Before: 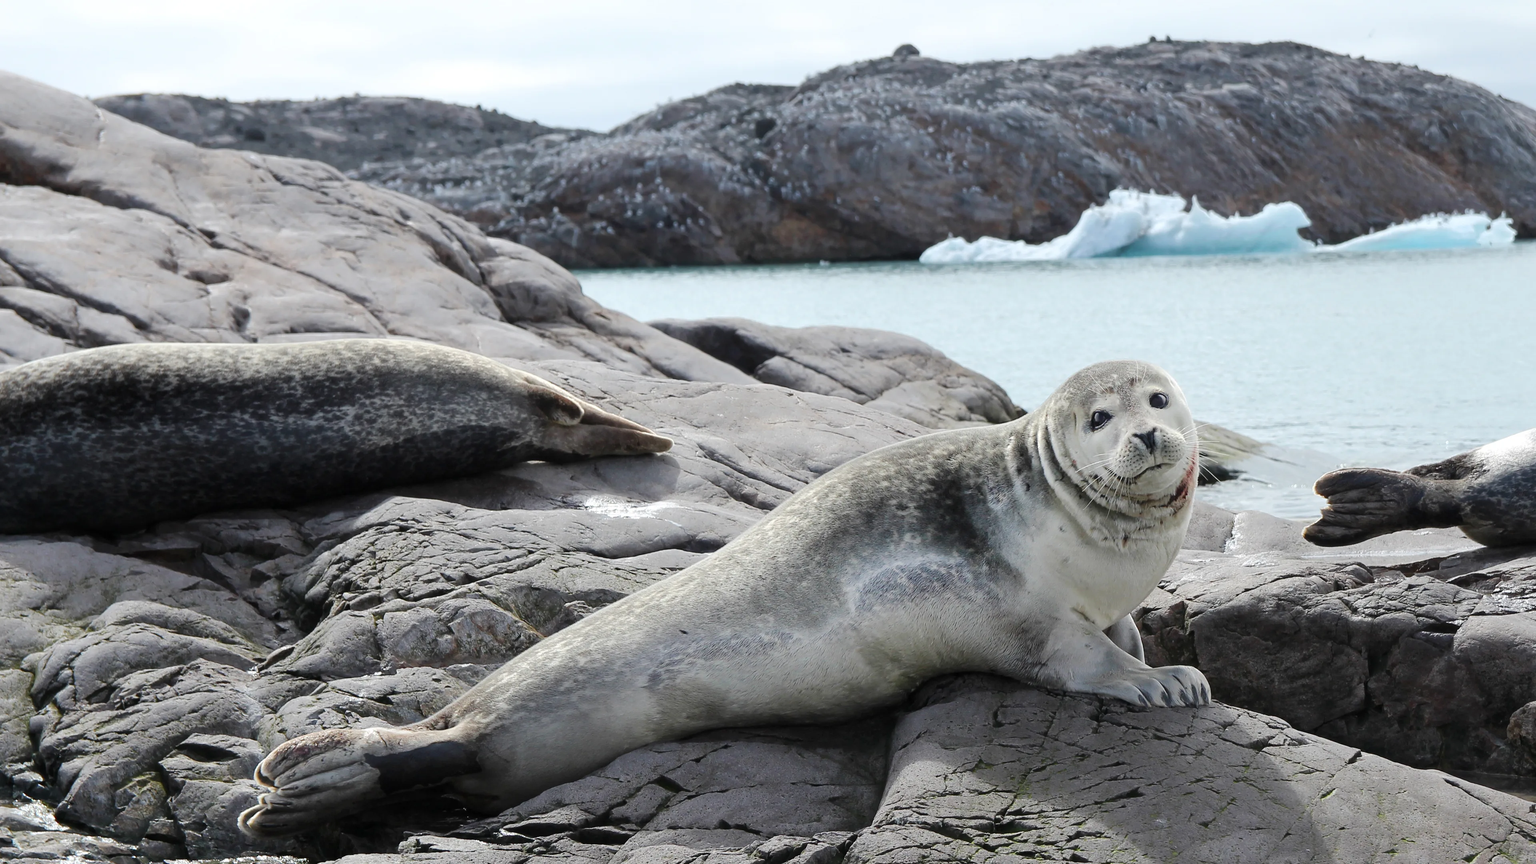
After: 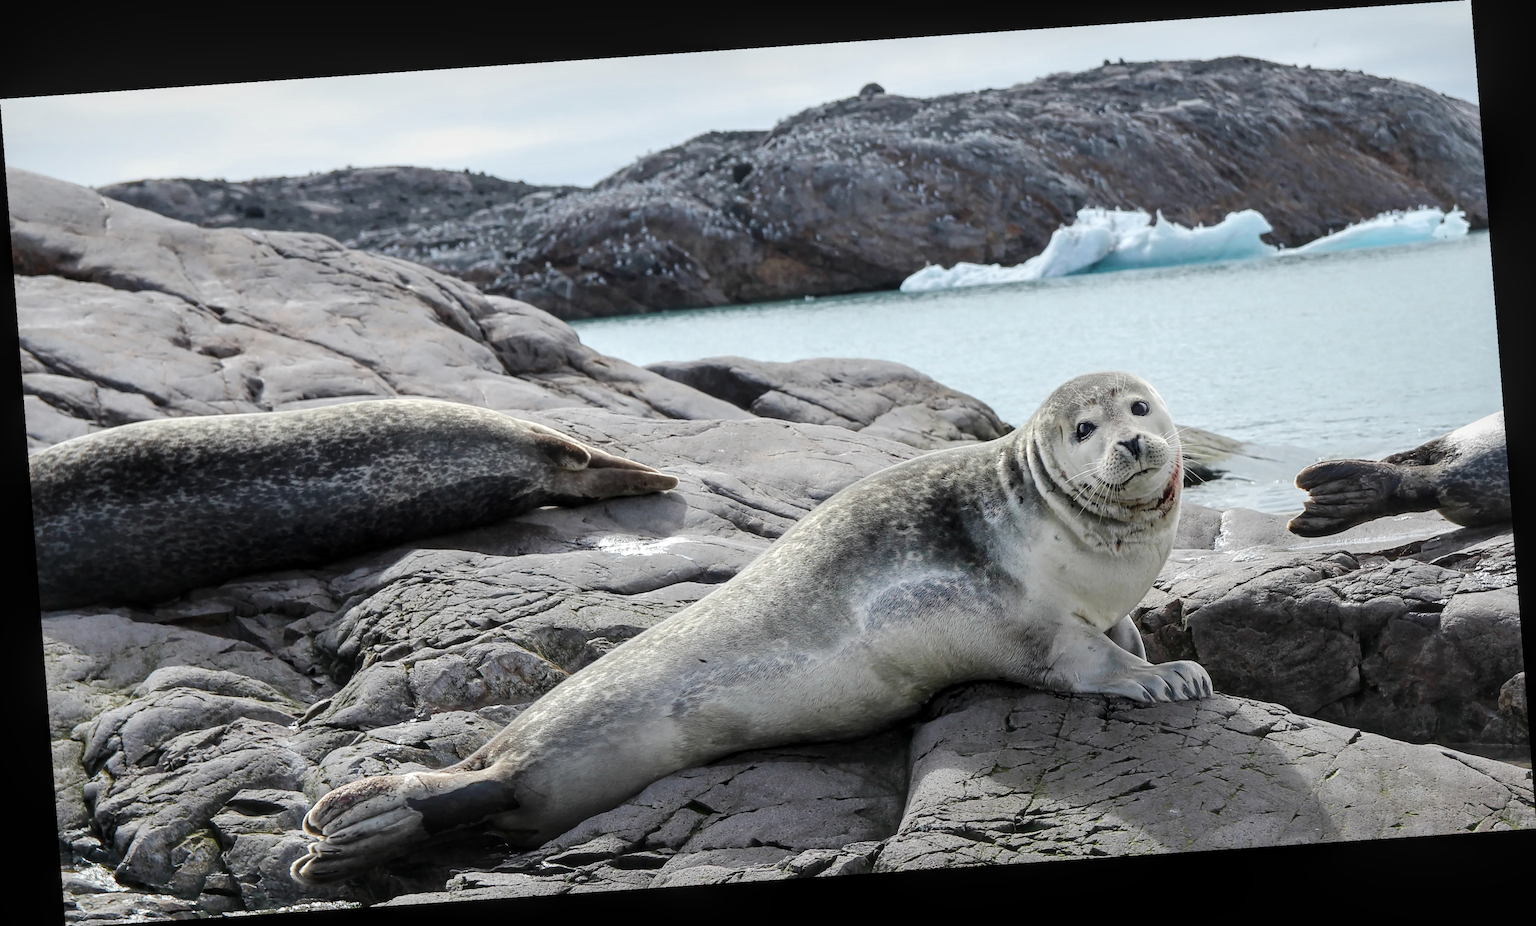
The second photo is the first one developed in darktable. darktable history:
levels: mode automatic, black 0.023%, white 99.97%, levels [0.062, 0.494, 0.925]
local contrast: on, module defaults
rotate and perspective: rotation -4.2°, shear 0.006, automatic cropping off
